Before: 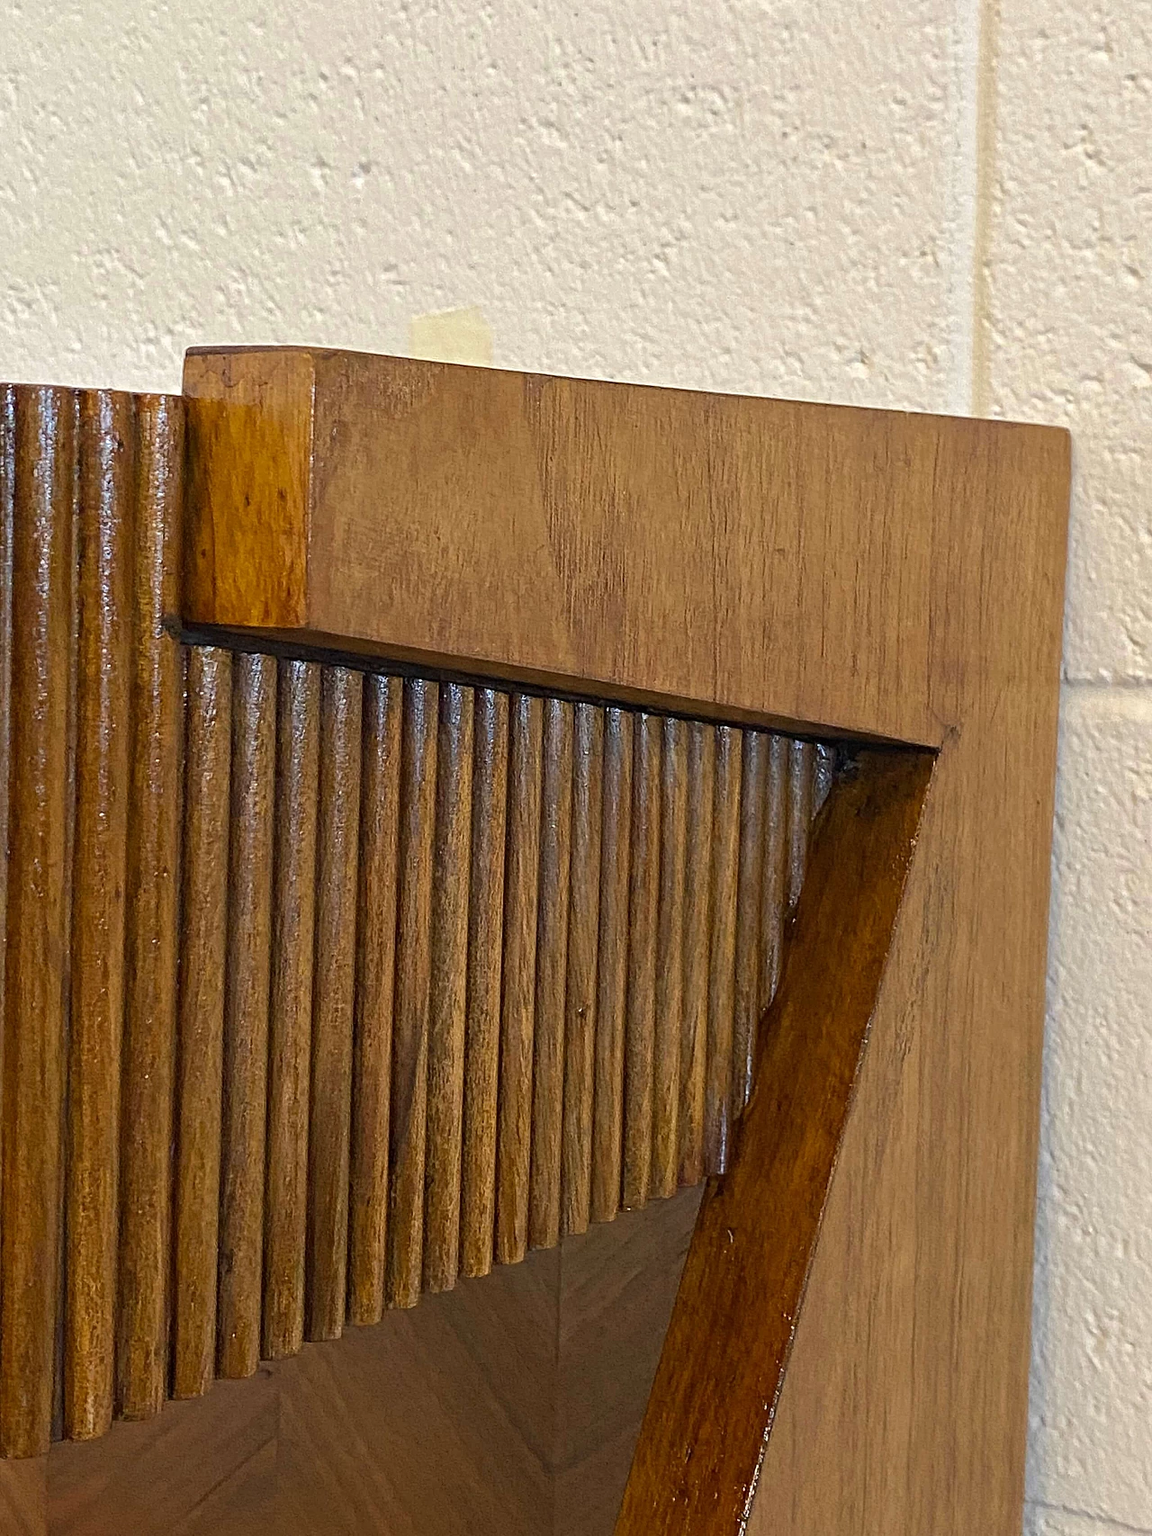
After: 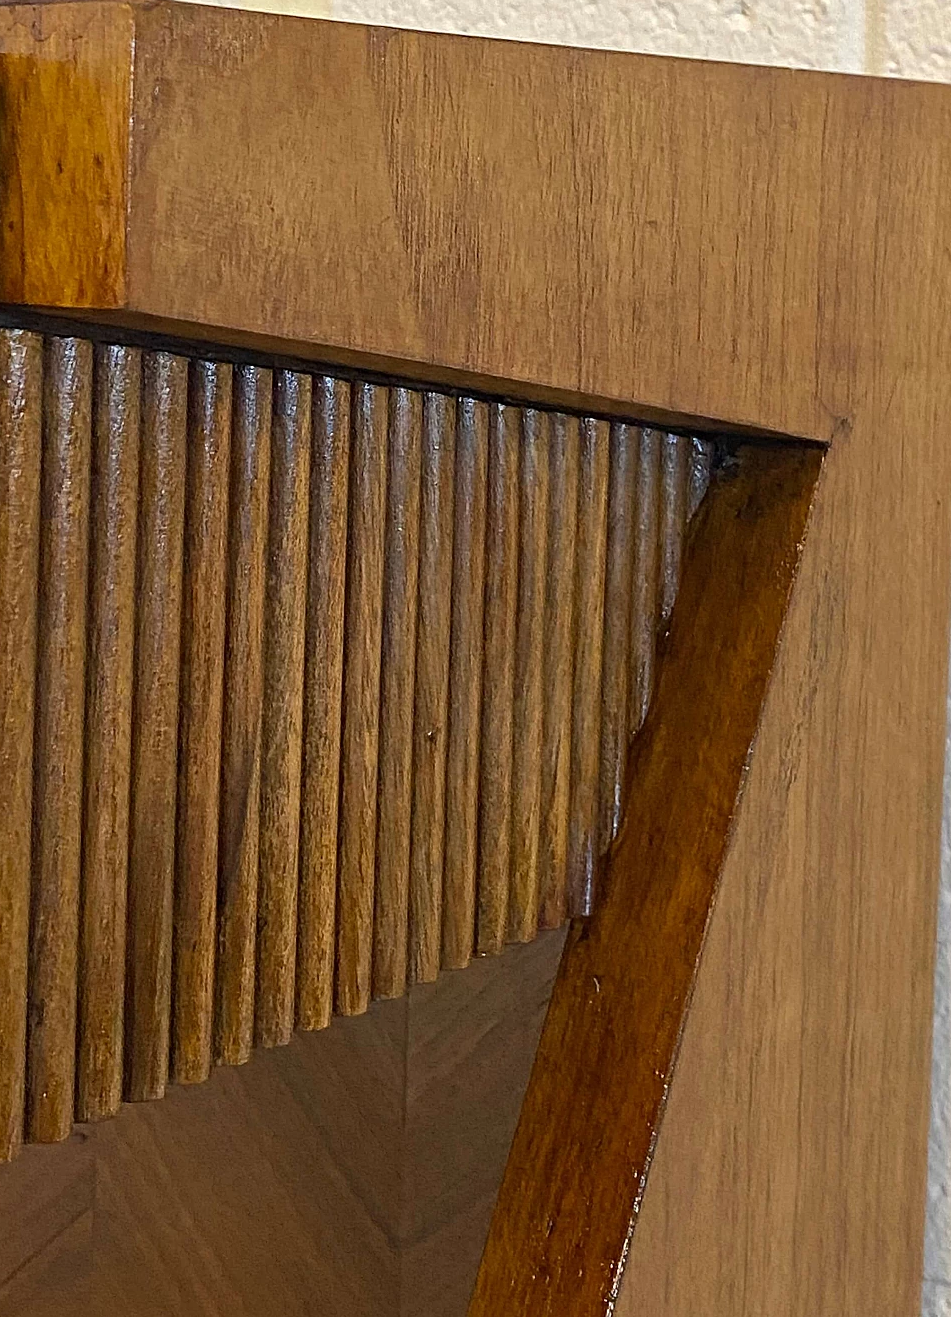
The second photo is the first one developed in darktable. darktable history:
crop: left 16.859%, top 22.803%, right 8.797%
